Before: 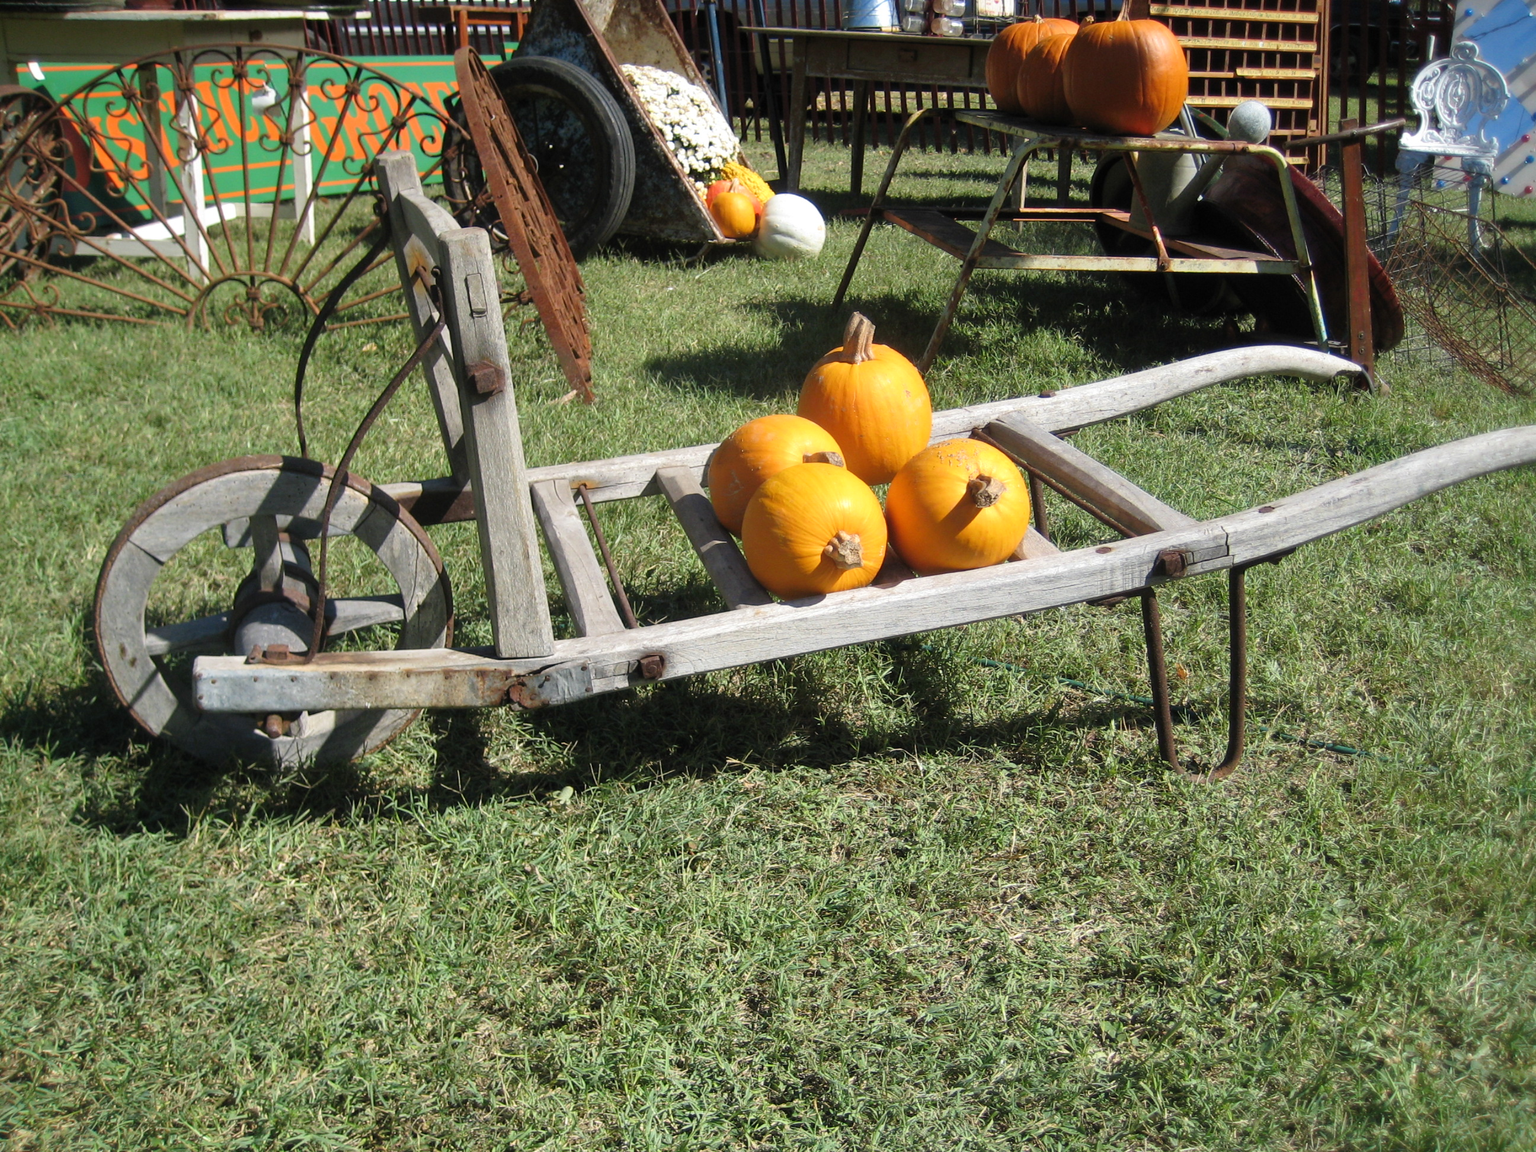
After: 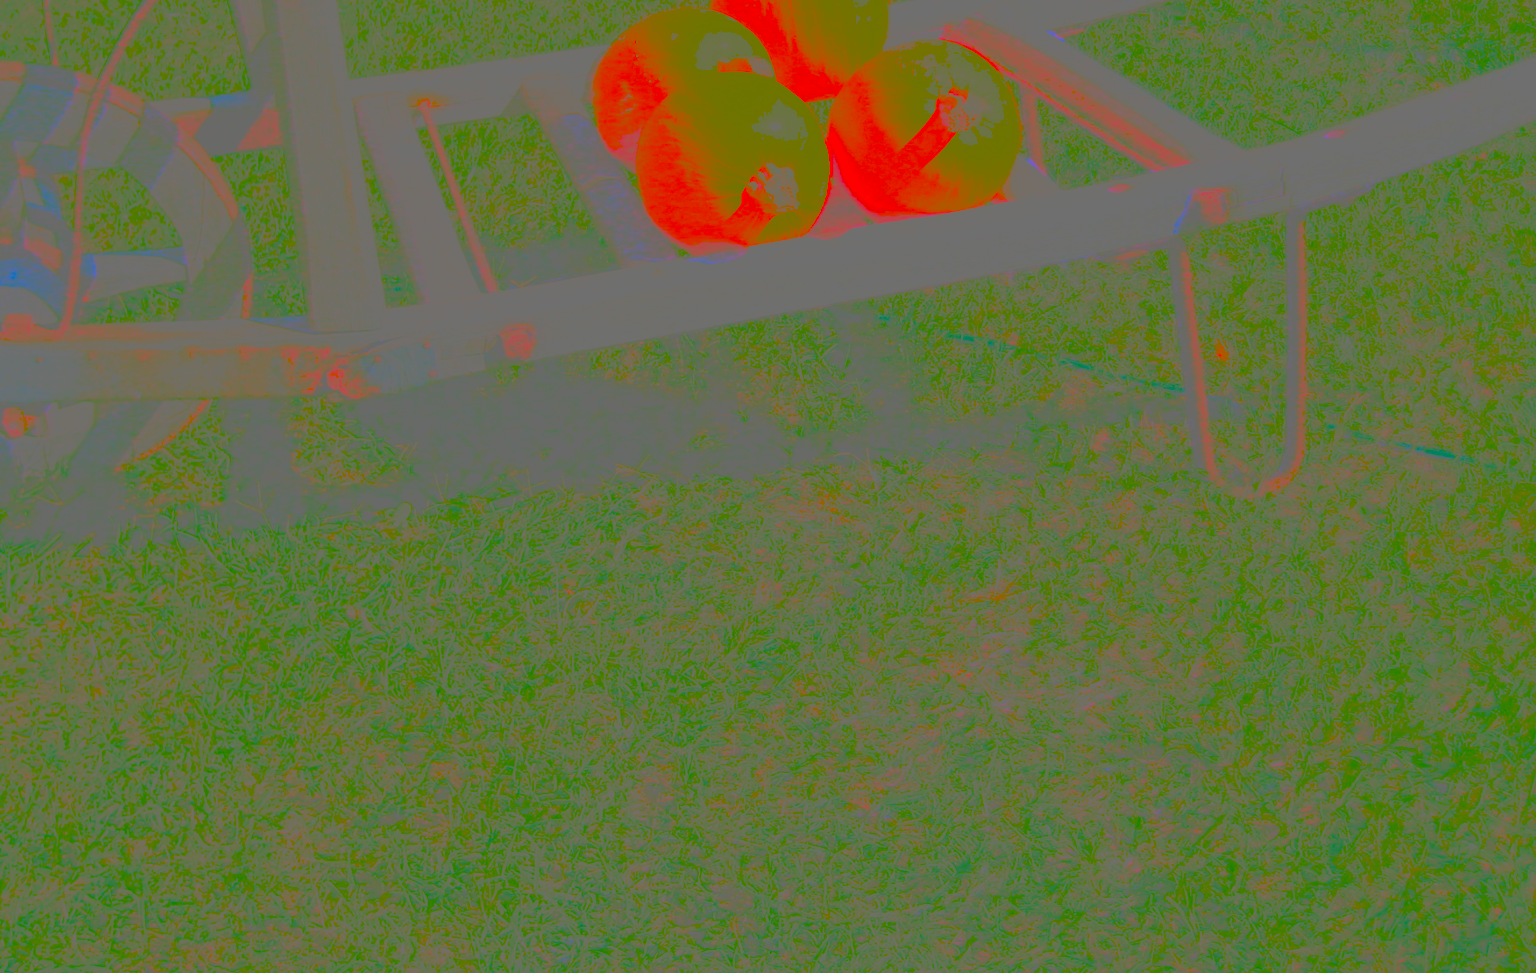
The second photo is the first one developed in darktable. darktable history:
contrast brightness saturation: contrast -0.974, brightness -0.168, saturation 0.758
crop and rotate: left 17.229%, top 35.571%, right 7.693%, bottom 0.958%
base curve: curves: ch0 [(0, 0.003) (0.001, 0.002) (0.006, 0.004) (0.02, 0.022) (0.048, 0.086) (0.094, 0.234) (0.162, 0.431) (0.258, 0.629) (0.385, 0.8) (0.548, 0.918) (0.751, 0.988) (1, 1)], preserve colors none
tone curve: curves: ch0 [(0, 0) (0.003, 0.319) (0.011, 0.319) (0.025, 0.319) (0.044, 0.323) (0.069, 0.324) (0.1, 0.328) (0.136, 0.329) (0.177, 0.337) (0.224, 0.351) (0.277, 0.373) (0.335, 0.413) (0.399, 0.458) (0.468, 0.533) (0.543, 0.617) (0.623, 0.71) (0.709, 0.783) (0.801, 0.849) (0.898, 0.911) (1, 1)], preserve colors none
